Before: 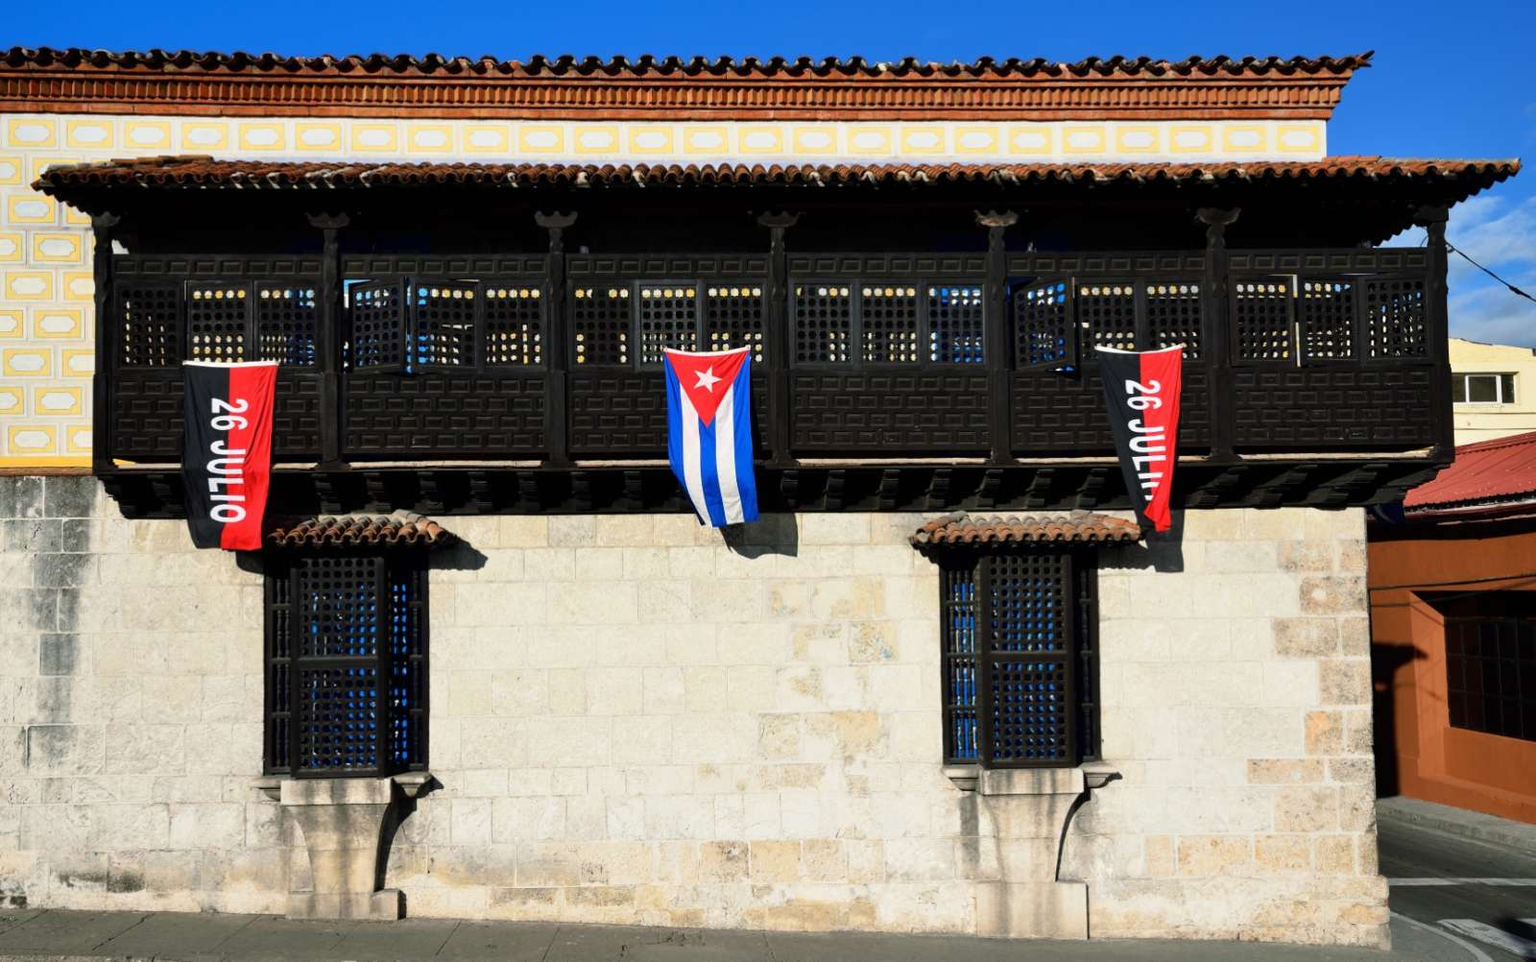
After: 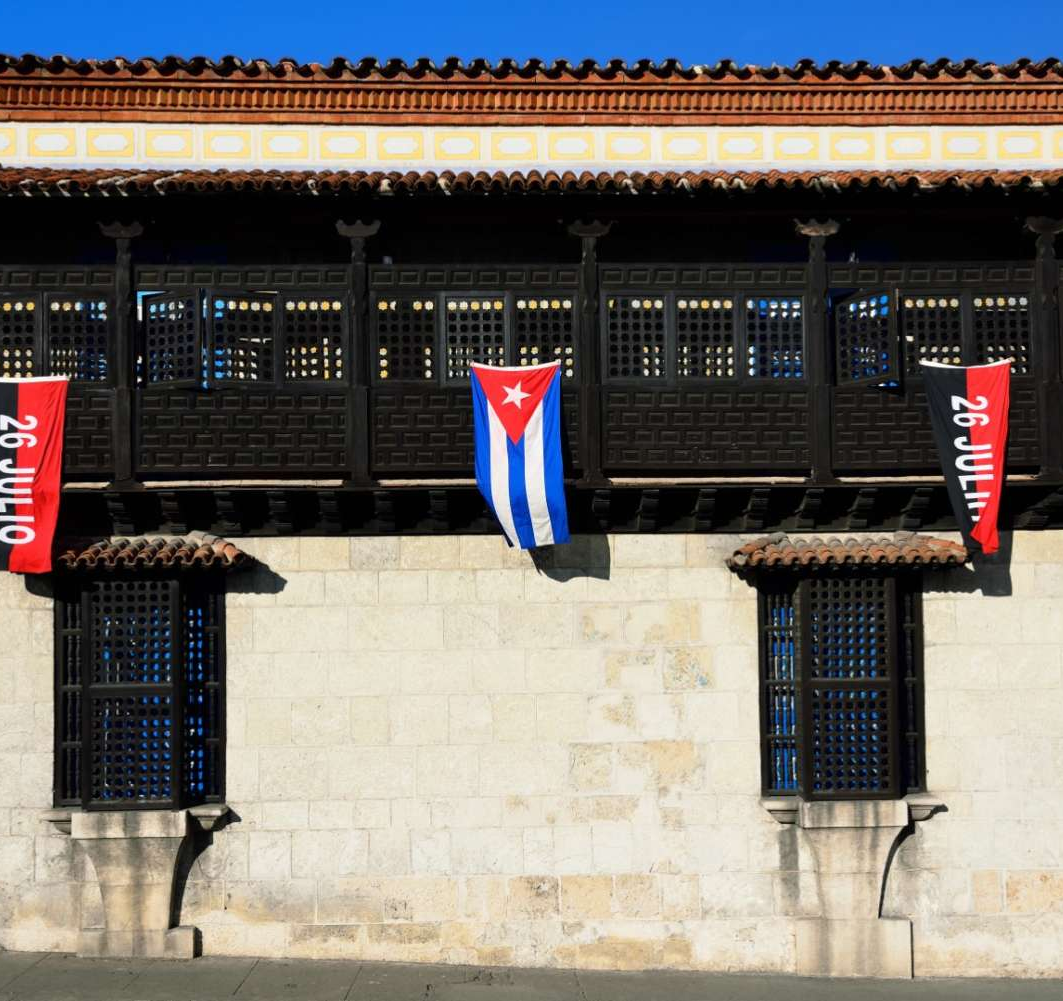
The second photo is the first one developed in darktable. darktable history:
crop and rotate: left 13.855%, right 19.701%
